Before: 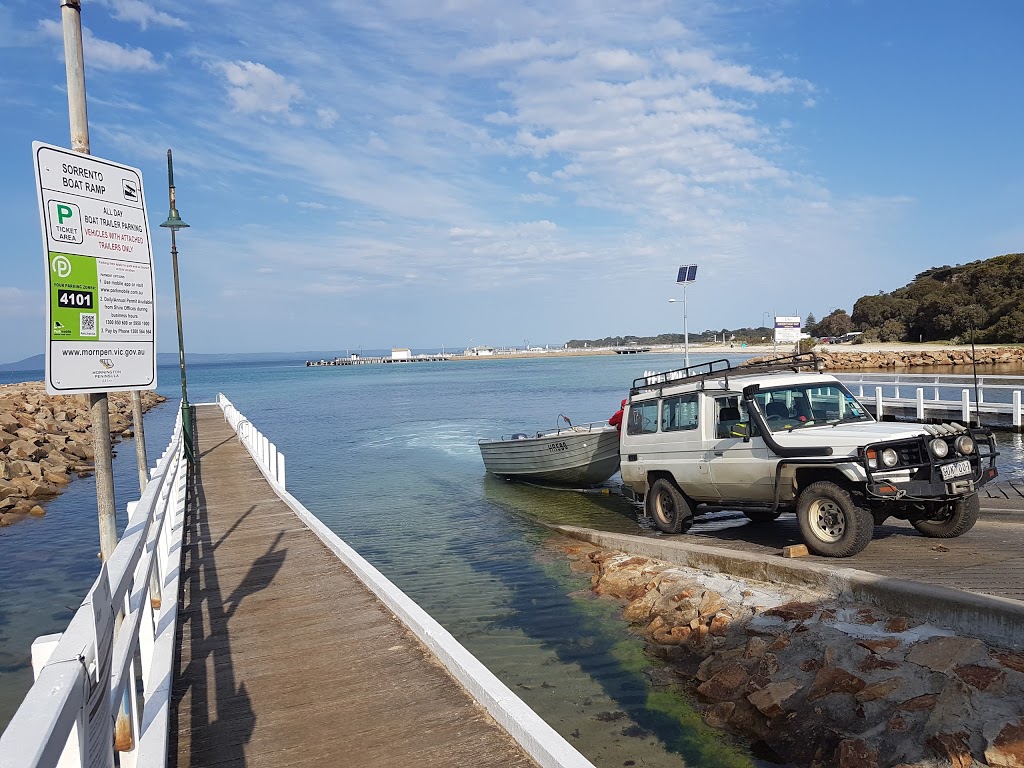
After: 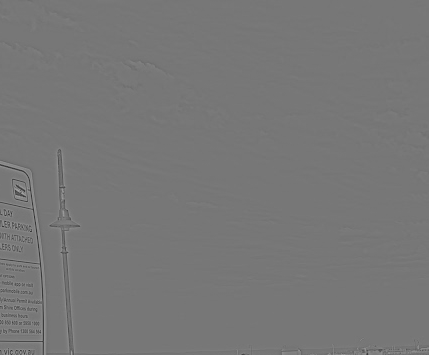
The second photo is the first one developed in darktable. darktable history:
local contrast: on, module defaults
exposure: black level correction 0.003, exposure 0.383 EV, compensate highlight preservation false
crop and rotate: left 10.817%, top 0.062%, right 47.194%, bottom 53.626%
white balance: red 0.988, blue 1.017
base curve: preserve colors none
tone equalizer: -8 EV 0.25 EV, -7 EV 0.417 EV, -6 EV 0.417 EV, -5 EV 0.25 EV, -3 EV -0.25 EV, -2 EV -0.417 EV, -1 EV -0.417 EV, +0 EV -0.25 EV, edges refinement/feathering 500, mask exposure compensation -1.57 EV, preserve details guided filter
highpass: sharpness 5.84%, contrast boost 8.44%
